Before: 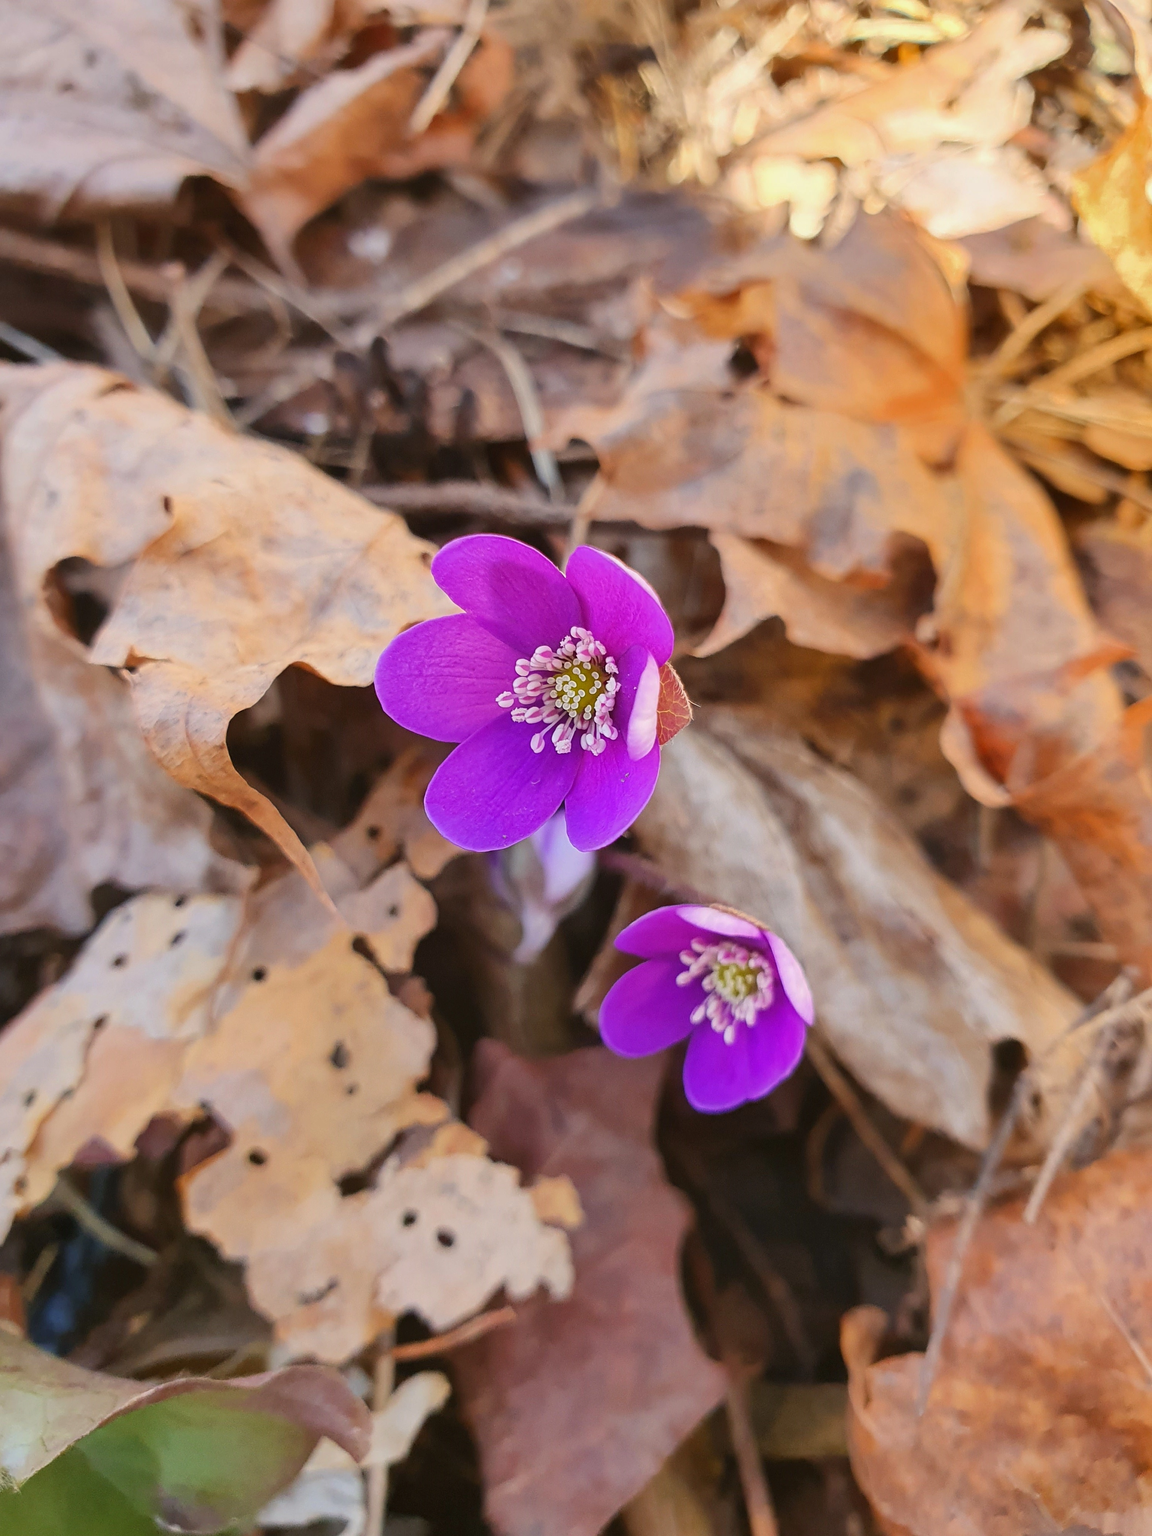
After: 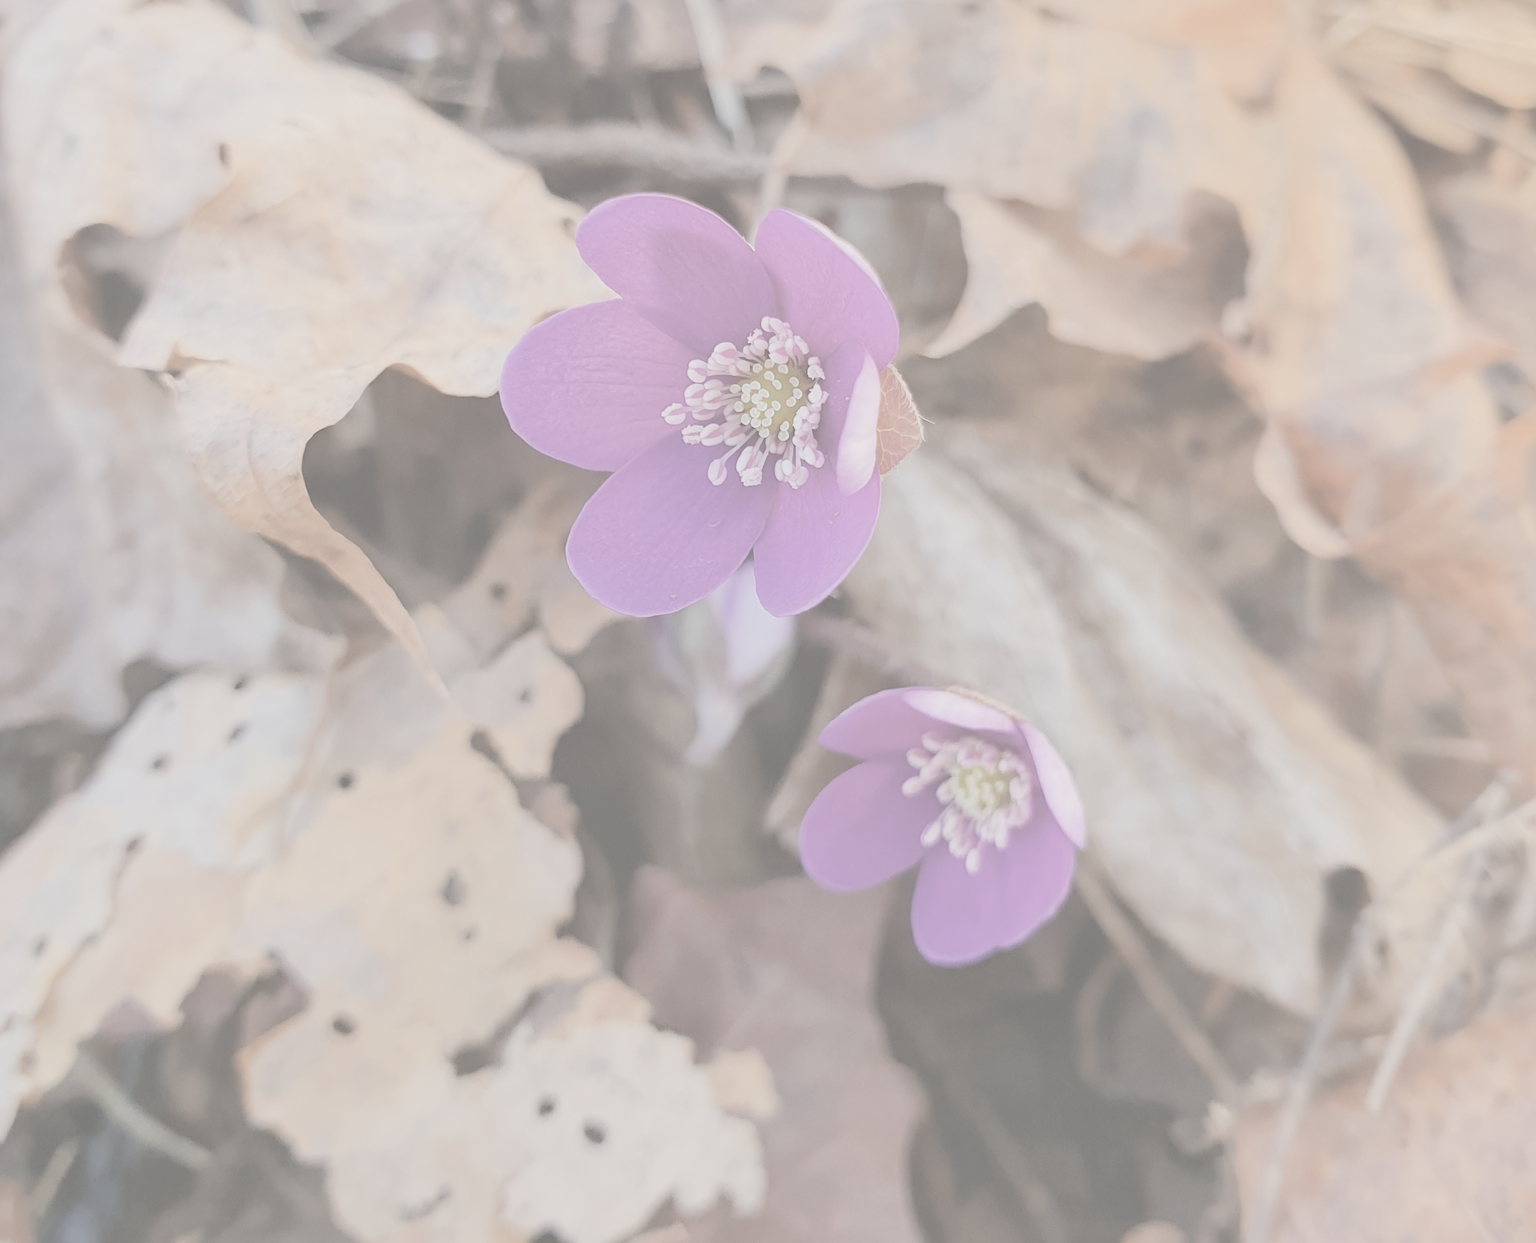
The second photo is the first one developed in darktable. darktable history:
haze removal: compatibility mode true, adaptive false
exposure: exposure 0.078 EV, compensate highlight preservation false
contrast equalizer: octaves 7, y [[0.502, 0.505, 0.512, 0.529, 0.564, 0.588], [0.5 ×6], [0.502, 0.505, 0.512, 0.529, 0.564, 0.588], [0, 0.001, 0.001, 0.004, 0.008, 0.011], [0, 0.001, 0.001, 0.004, 0.008, 0.011]], mix -1
crop and rotate: top 25.357%, bottom 13.942%
contrast brightness saturation: contrast -0.32, brightness 0.75, saturation -0.78
